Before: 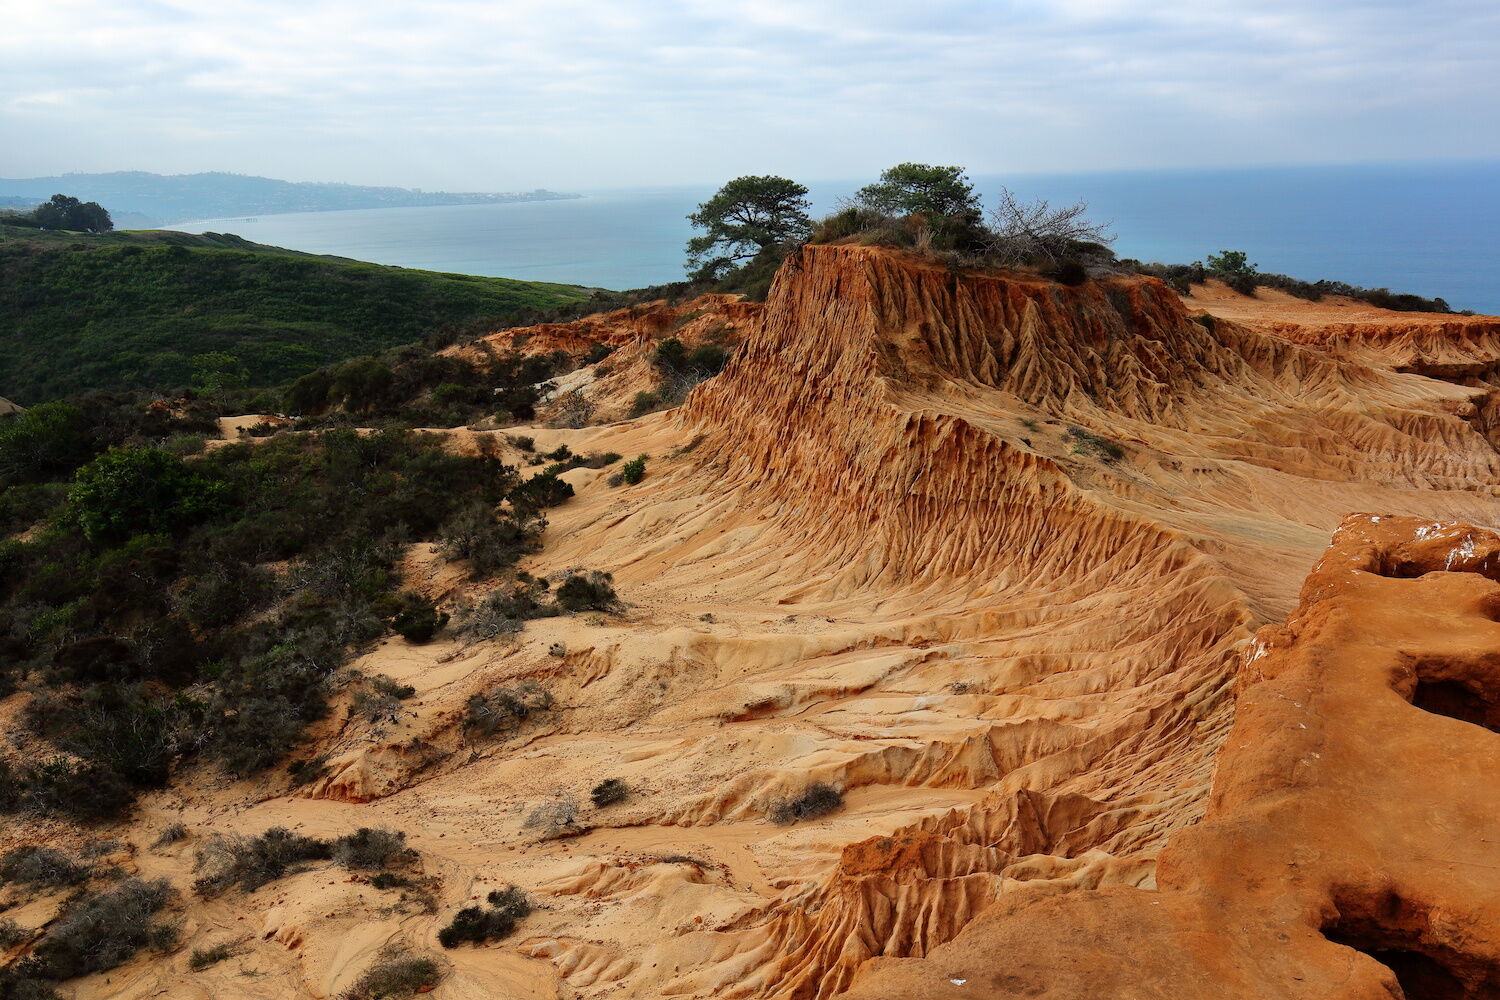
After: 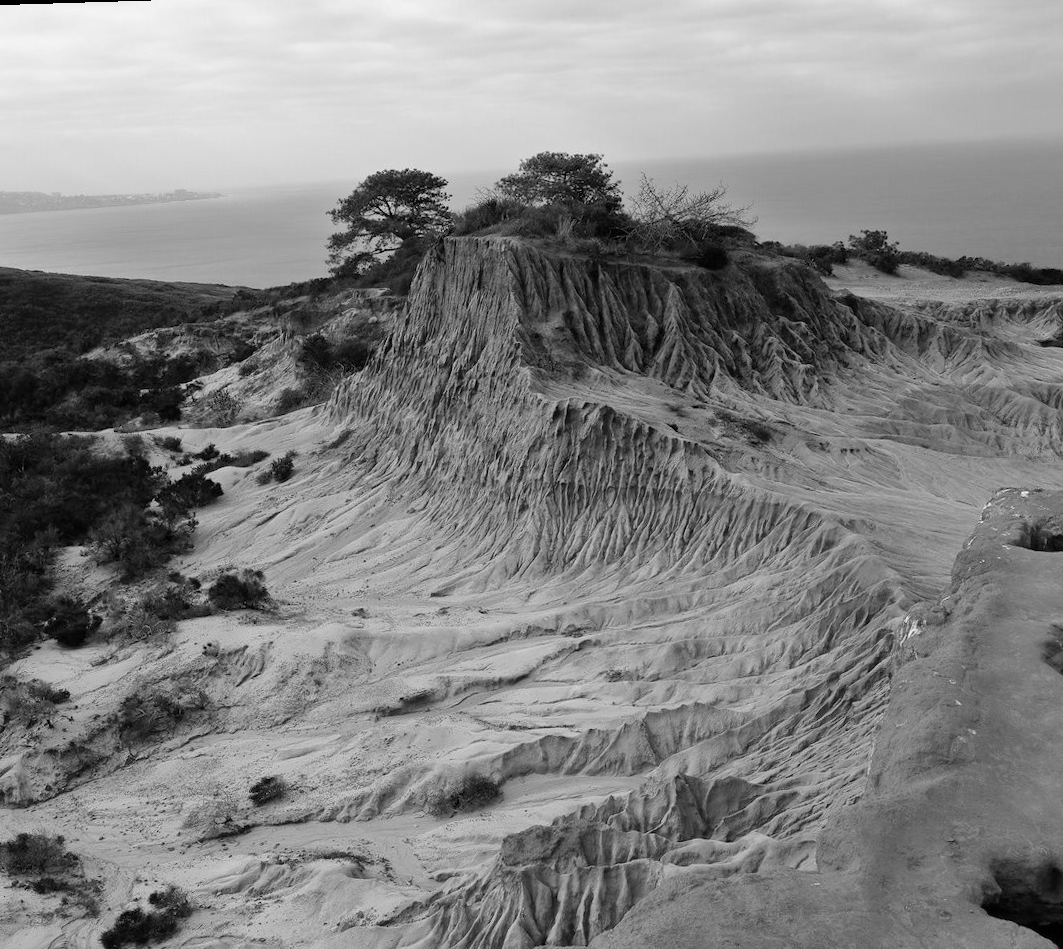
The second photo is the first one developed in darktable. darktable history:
crop and rotate: left 24.034%, top 2.838%, right 6.406%, bottom 6.299%
rotate and perspective: rotation -1.75°, automatic cropping off
monochrome: a 32, b 64, size 2.3
